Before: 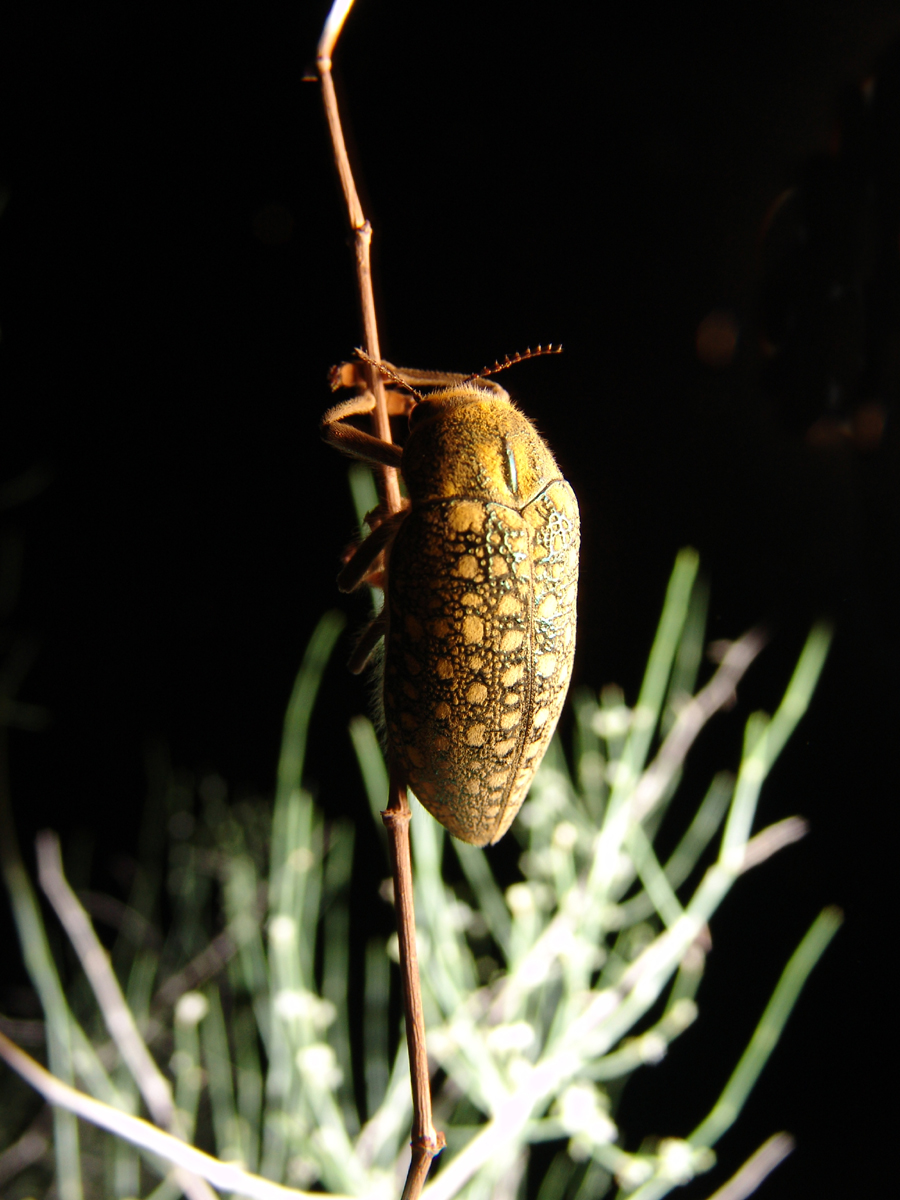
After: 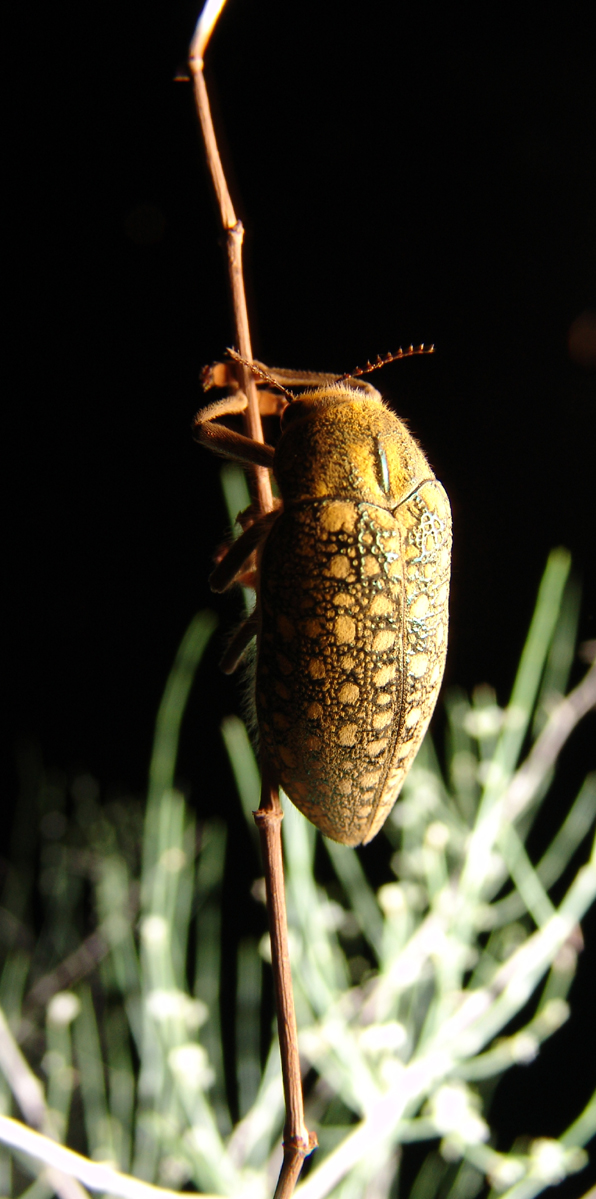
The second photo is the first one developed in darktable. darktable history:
crop and rotate: left 14.323%, right 19.363%
